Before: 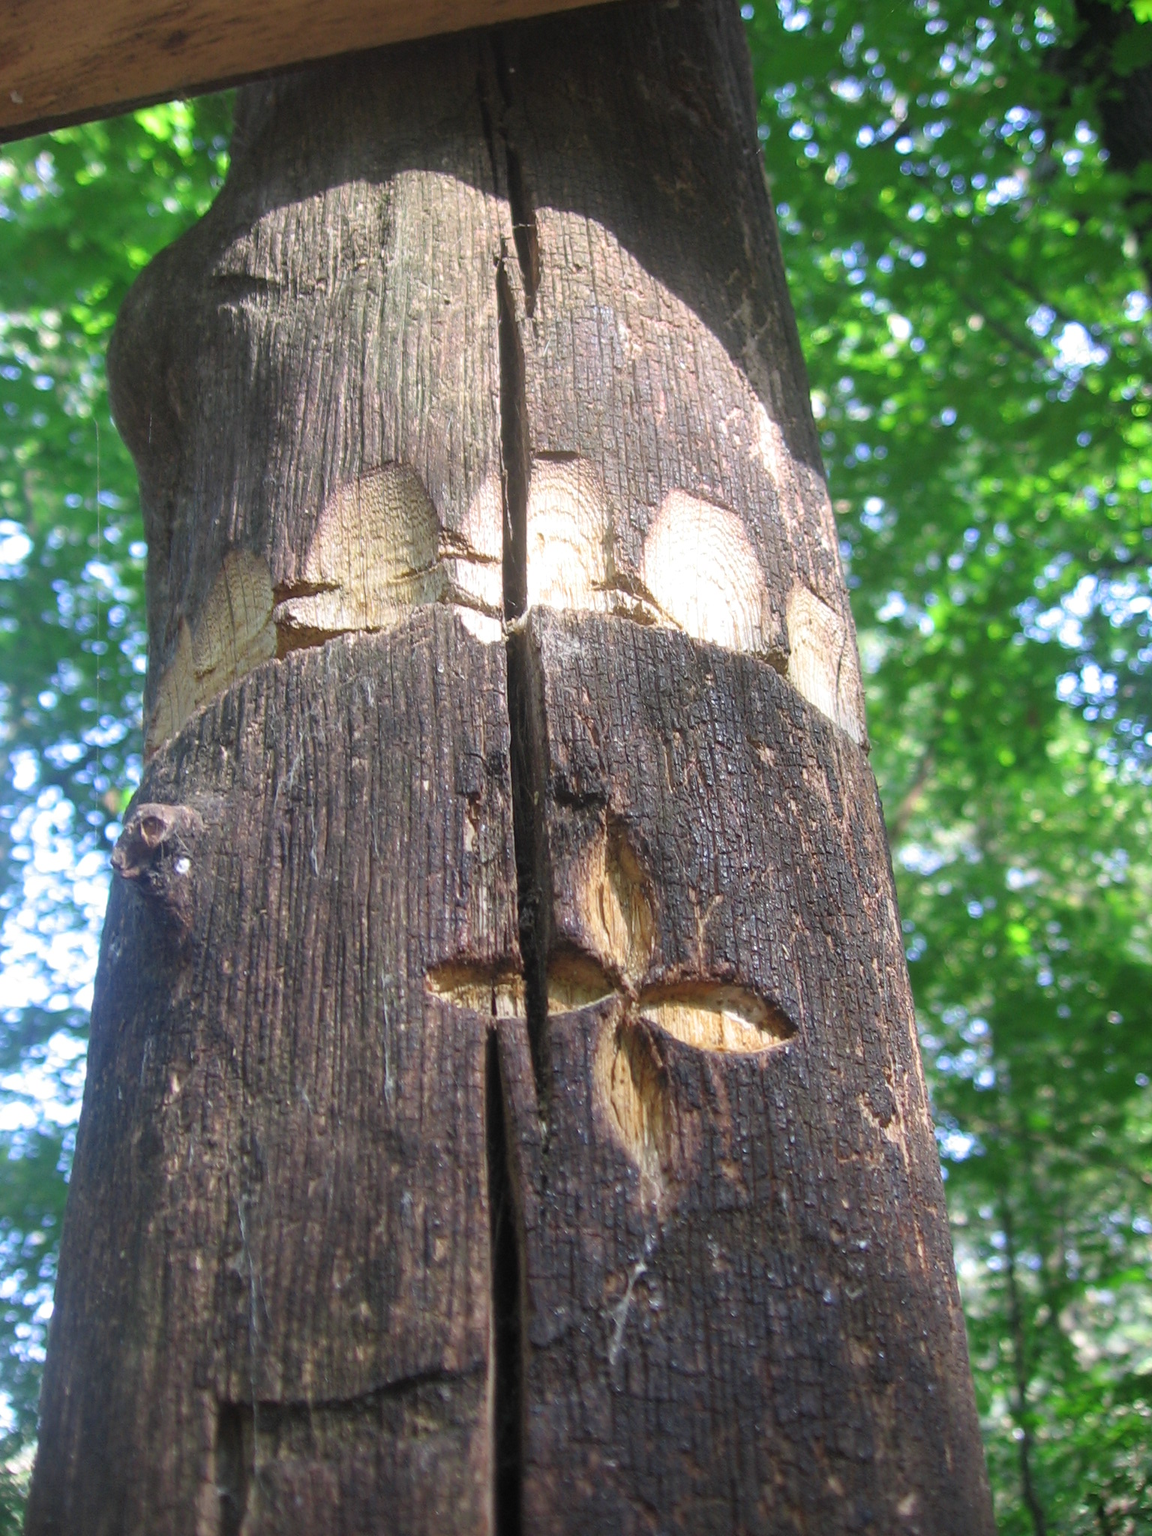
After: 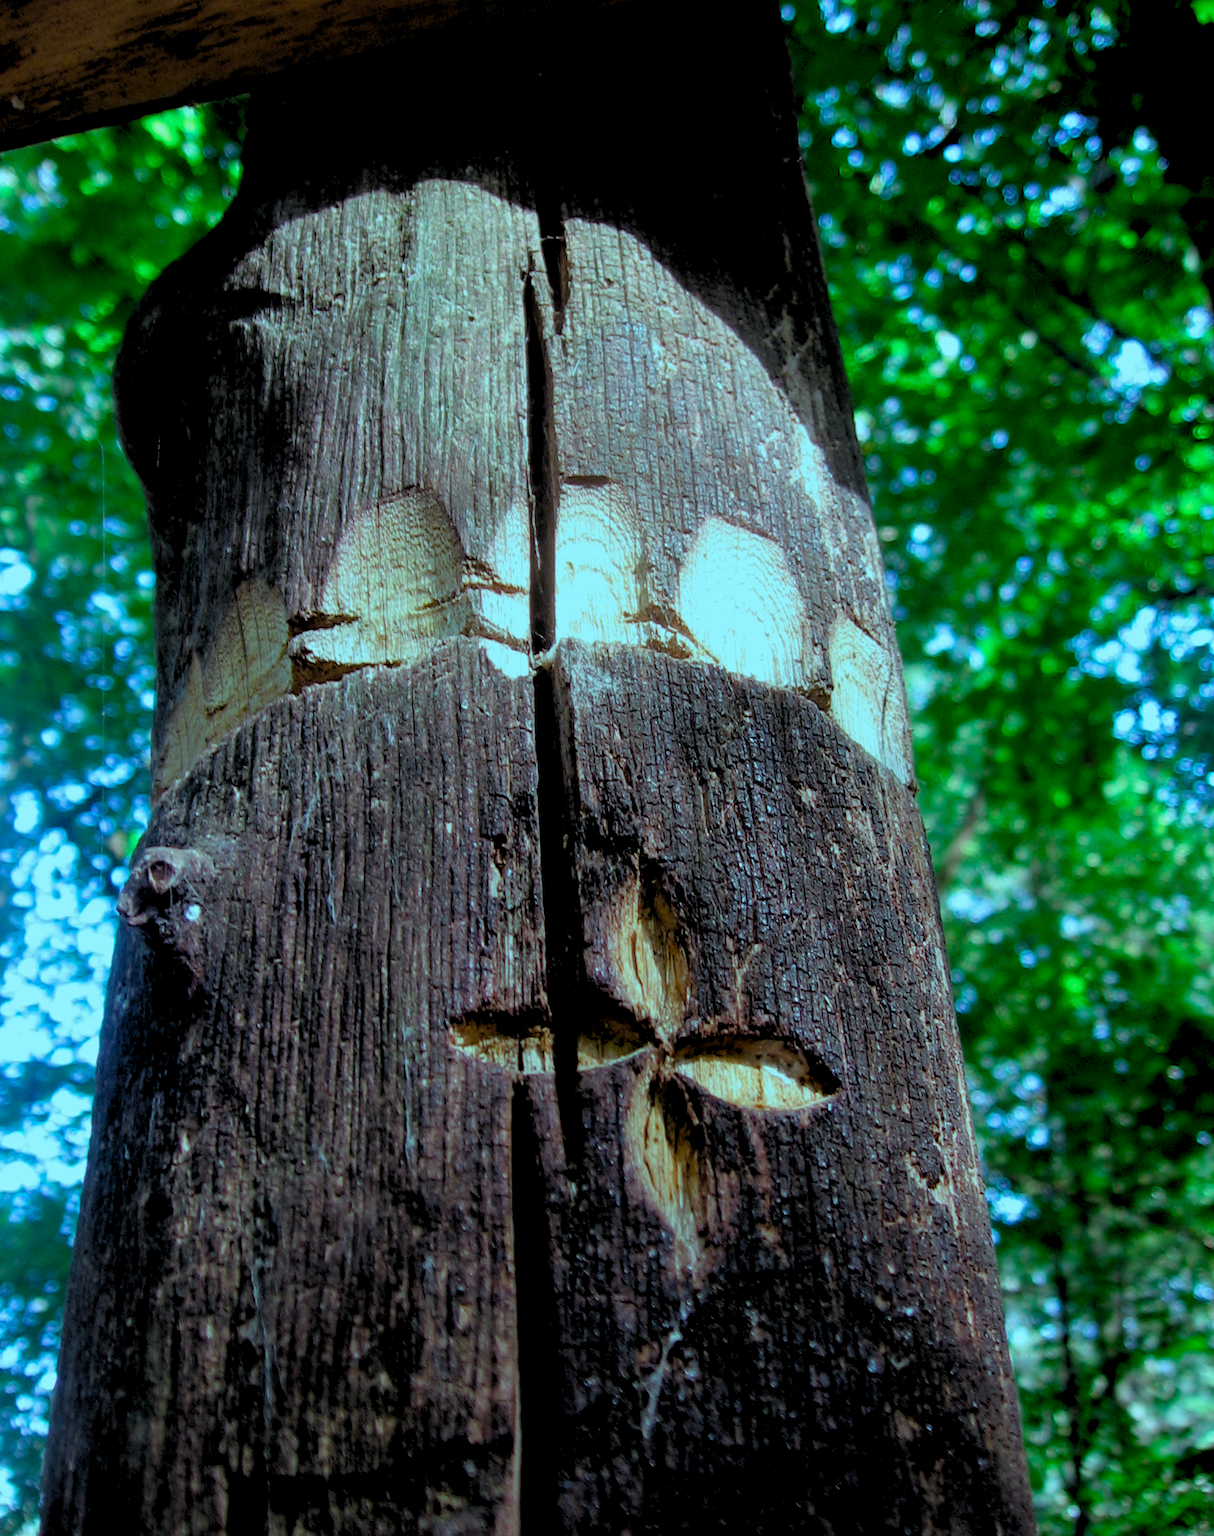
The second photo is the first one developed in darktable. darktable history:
crop and rotate: top 0%, bottom 5.097%
rgb levels: levels [[0.034, 0.472, 0.904], [0, 0.5, 1], [0, 0.5, 1]]
color balance rgb: shadows lift › luminance -7.7%, shadows lift › chroma 2.13%, shadows lift › hue 165.27°, power › luminance -7.77%, power › chroma 1.34%, power › hue 330.55°, highlights gain › luminance -33.33%, highlights gain › chroma 5.68%, highlights gain › hue 217.2°, global offset › luminance -0.33%, global offset › chroma 0.11%, global offset › hue 165.27°, perceptual saturation grading › global saturation 27.72%, perceptual saturation grading › highlights -25%, perceptual saturation grading › mid-tones 25%, perceptual saturation grading › shadows 50%
